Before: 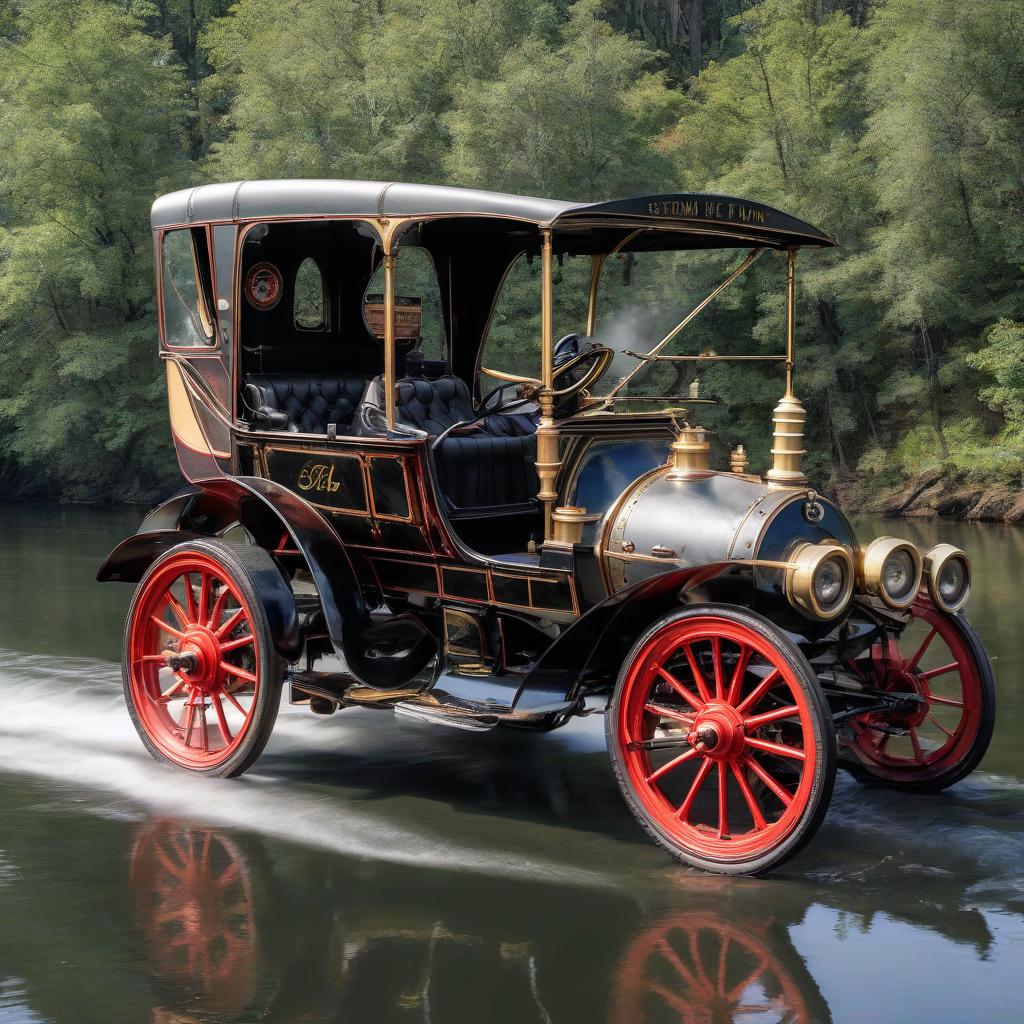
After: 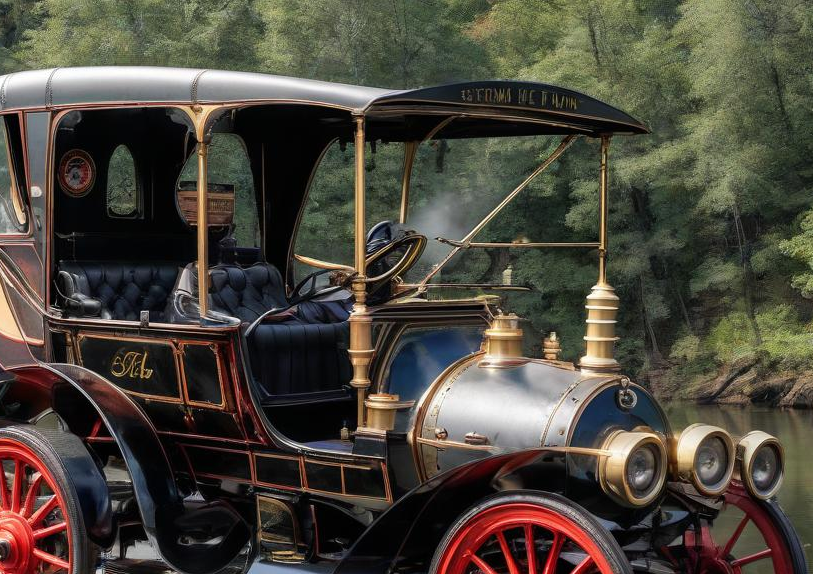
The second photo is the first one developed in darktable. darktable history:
crop: left 18.293%, top 11.088%, right 2.216%, bottom 32.762%
